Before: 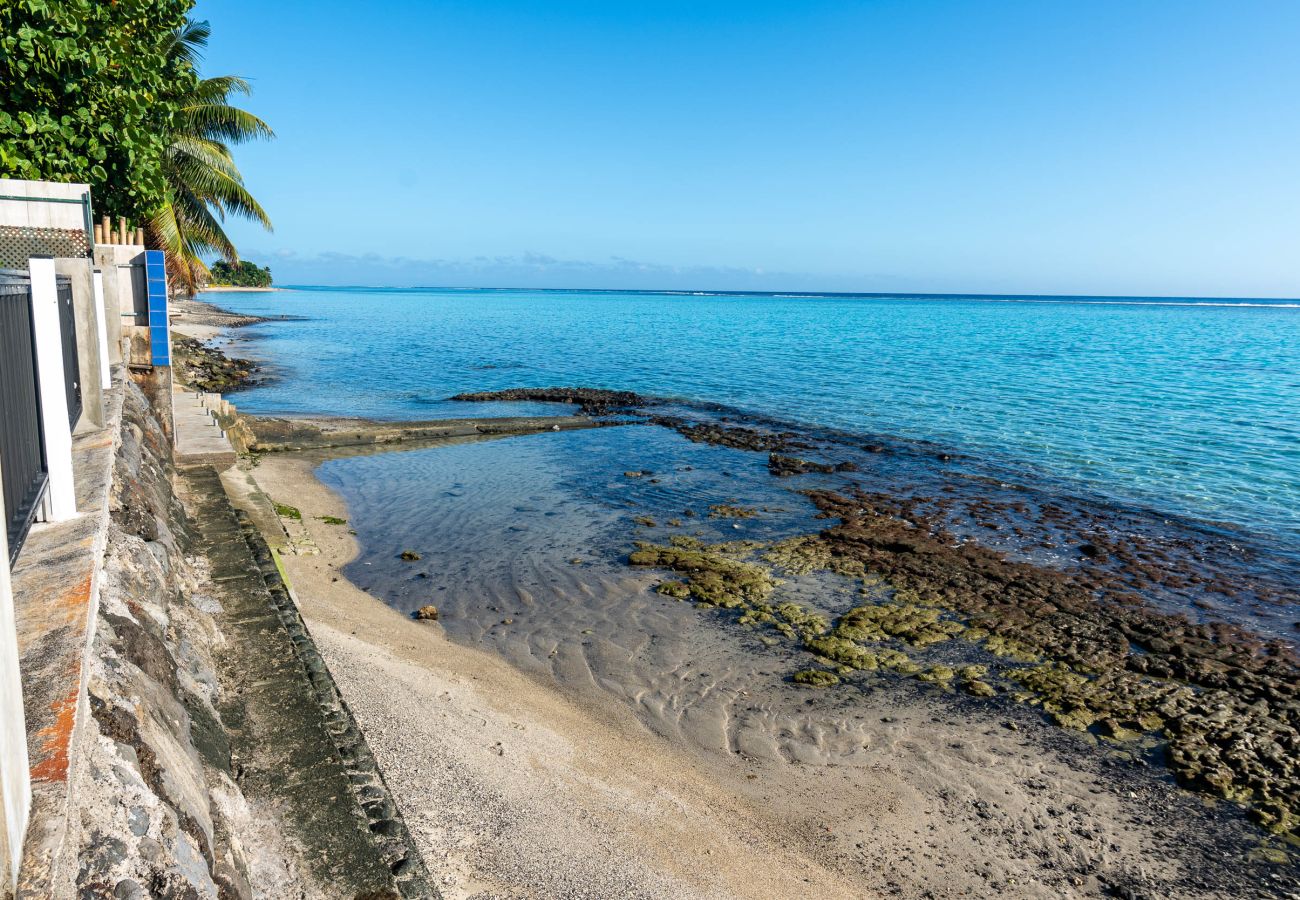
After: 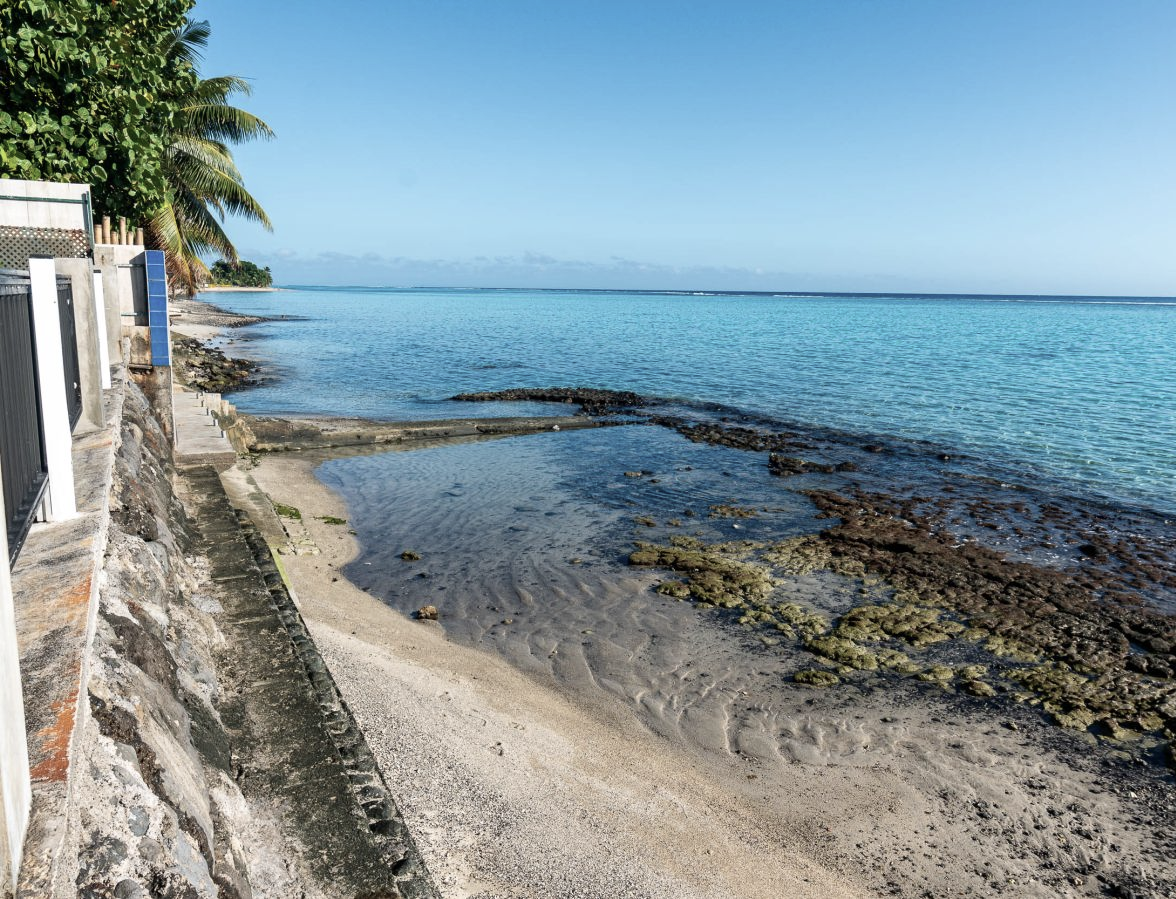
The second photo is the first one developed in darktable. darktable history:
crop: right 9.509%, bottom 0.031%
contrast brightness saturation: contrast 0.1, saturation -0.3
